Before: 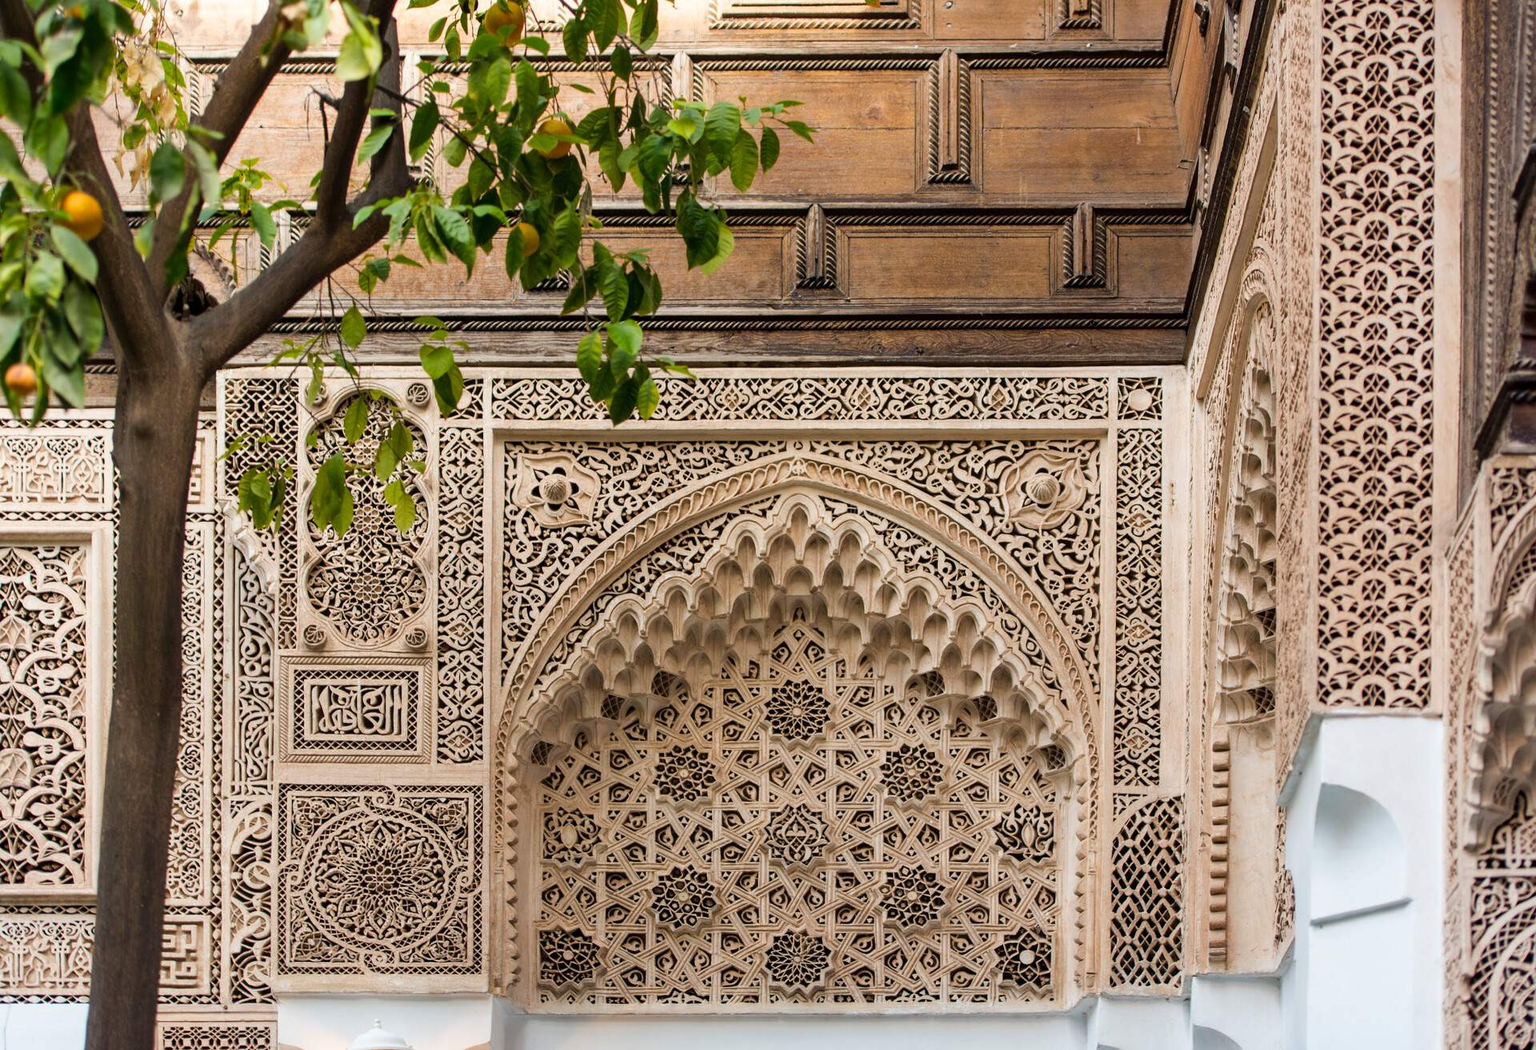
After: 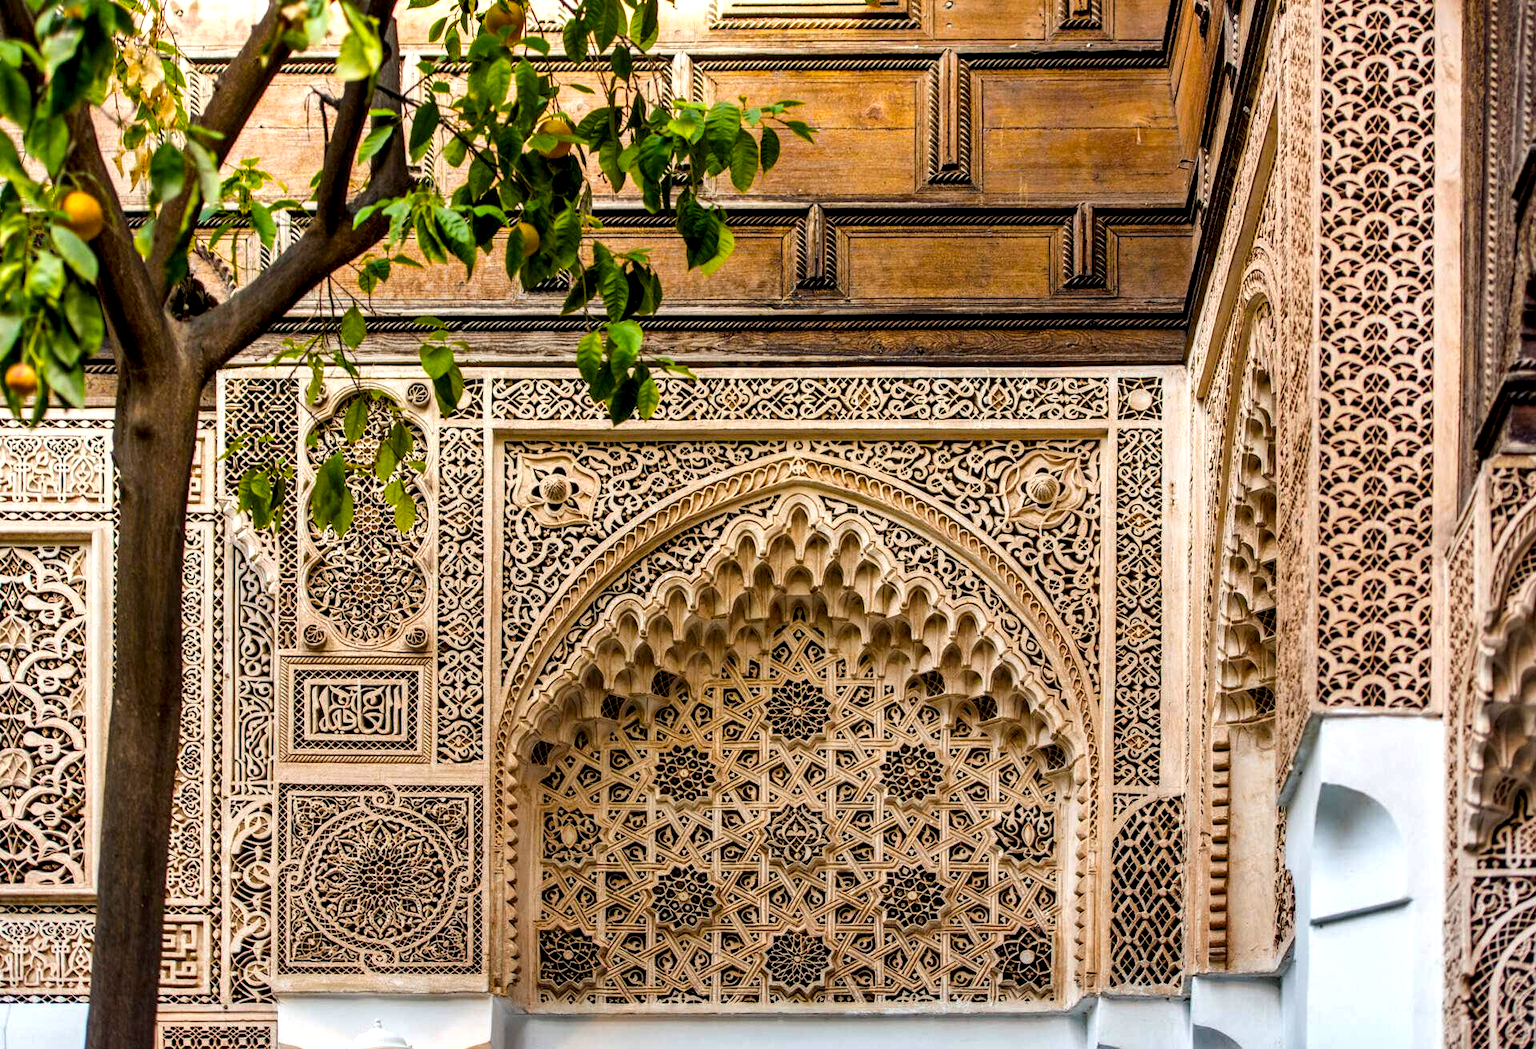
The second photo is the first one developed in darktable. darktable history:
color balance rgb: linear chroma grading › global chroma 15%, perceptual saturation grading › global saturation 30%
local contrast: highlights 65%, shadows 54%, detail 169%, midtone range 0.514
shadows and highlights: soften with gaussian
